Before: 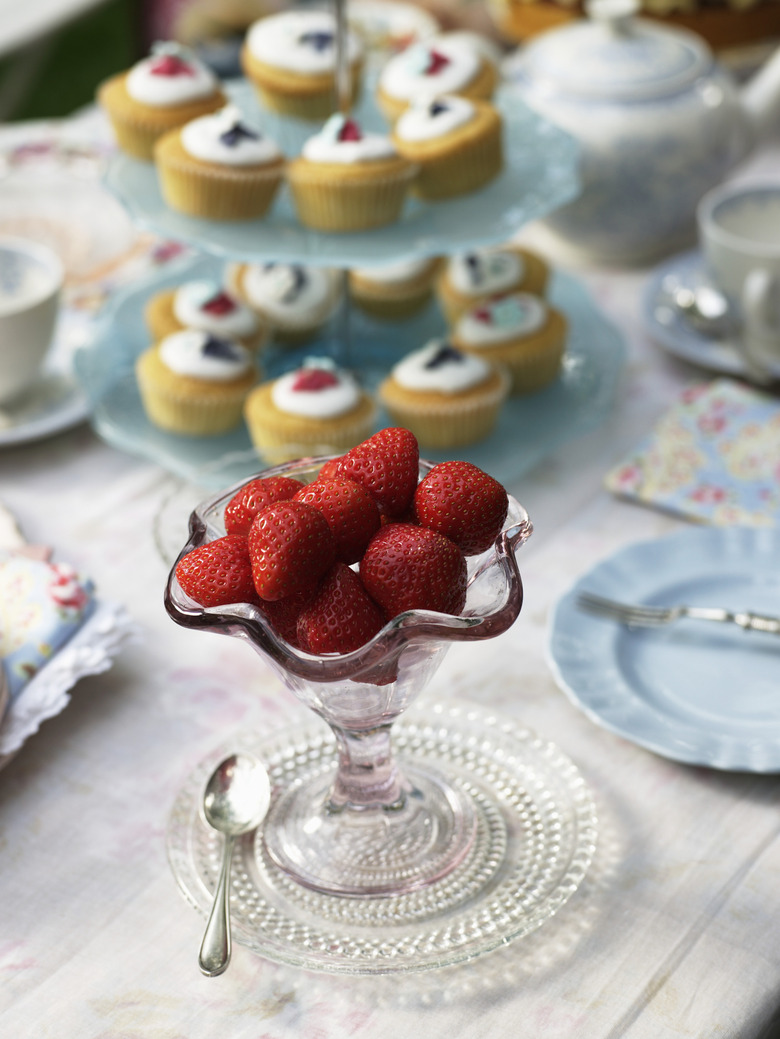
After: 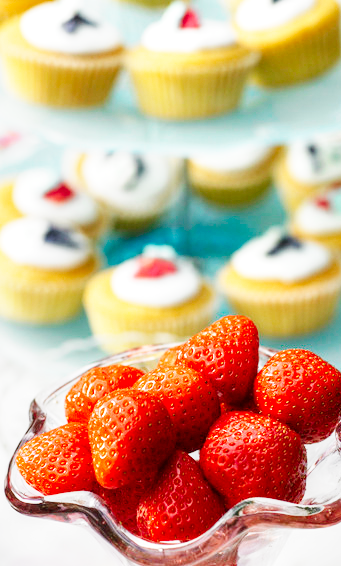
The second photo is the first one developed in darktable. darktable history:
local contrast: on, module defaults
base curve: curves: ch0 [(0, 0) (0, 0.001) (0.001, 0.001) (0.004, 0.002) (0.007, 0.004) (0.015, 0.013) (0.033, 0.045) (0.052, 0.096) (0.075, 0.17) (0.099, 0.241) (0.163, 0.42) (0.219, 0.55) (0.259, 0.616) (0.327, 0.722) (0.365, 0.765) (0.522, 0.873) (0.547, 0.881) (0.689, 0.919) (0.826, 0.952) (1, 1)], preserve colors none
crop: left 20.554%, top 10.814%, right 35.701%, bottom 34.687%
